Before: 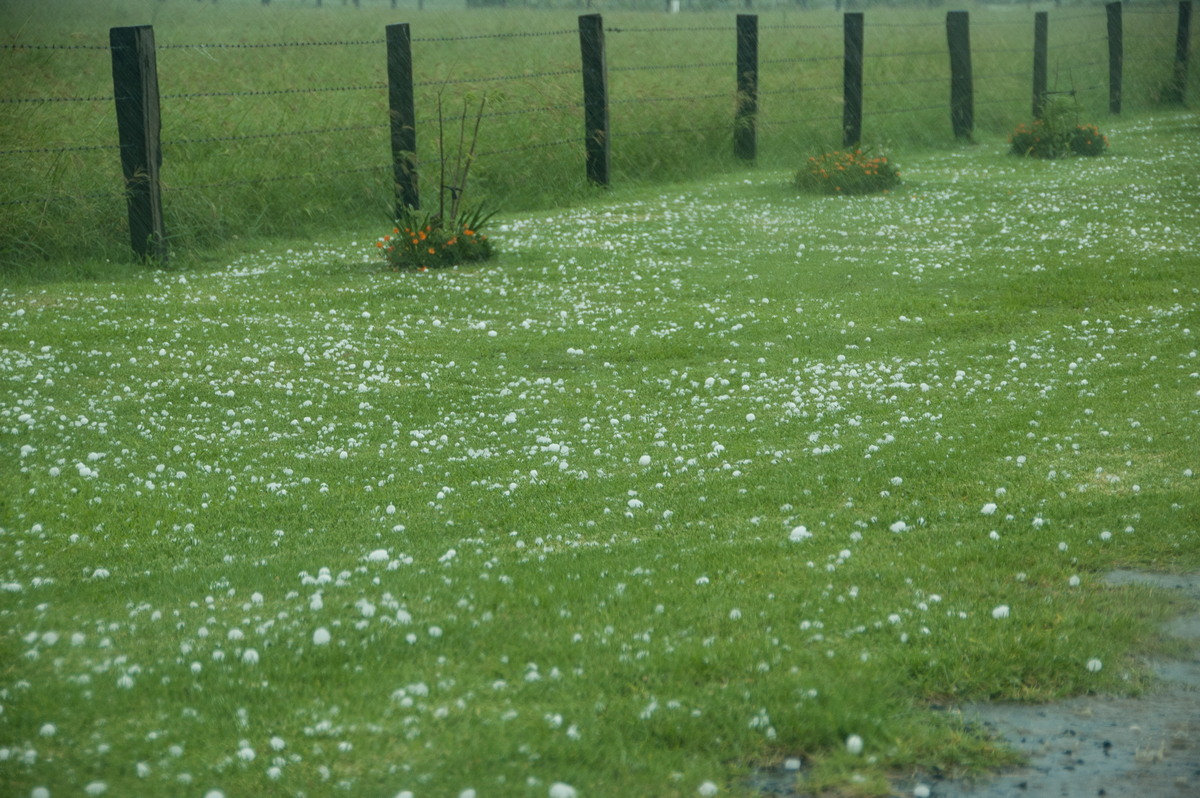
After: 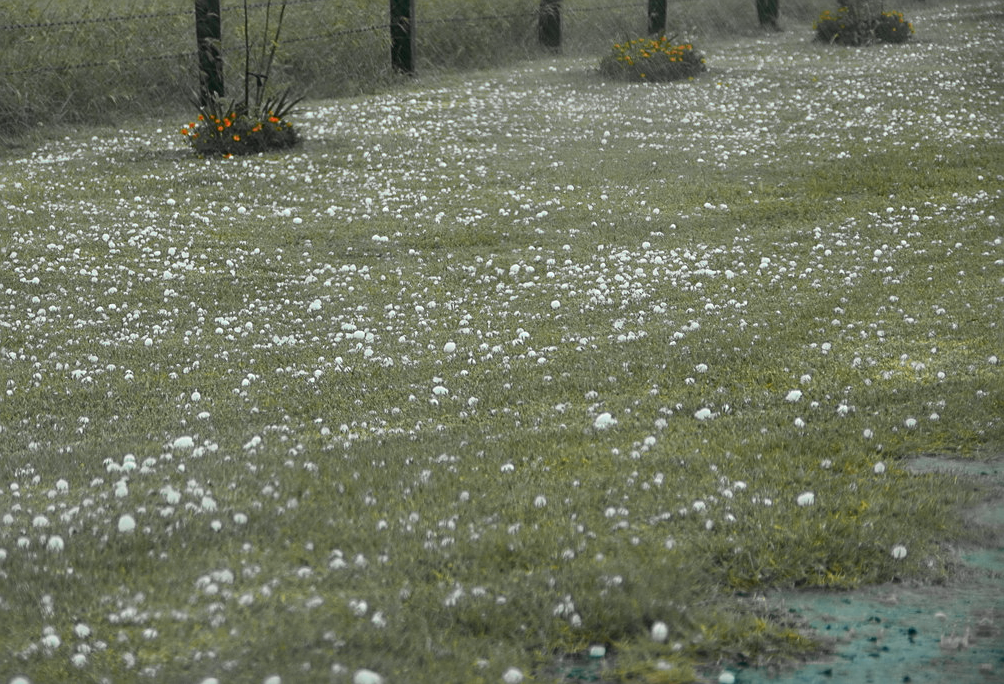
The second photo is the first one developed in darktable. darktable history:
crop: left 16.315%, top 14.246%
contrast brightness saturation: contrast 0.13, brightness -0.05, saturation 0.16
sharpen: on, module defaults
color zones: curves: ch1 [(0.29, 0.492) (0.373, 0.185) (0.509, 0.481)]; ch2 [(0.25, 0.462) (0.749, 0.457)], mix 40.67%
